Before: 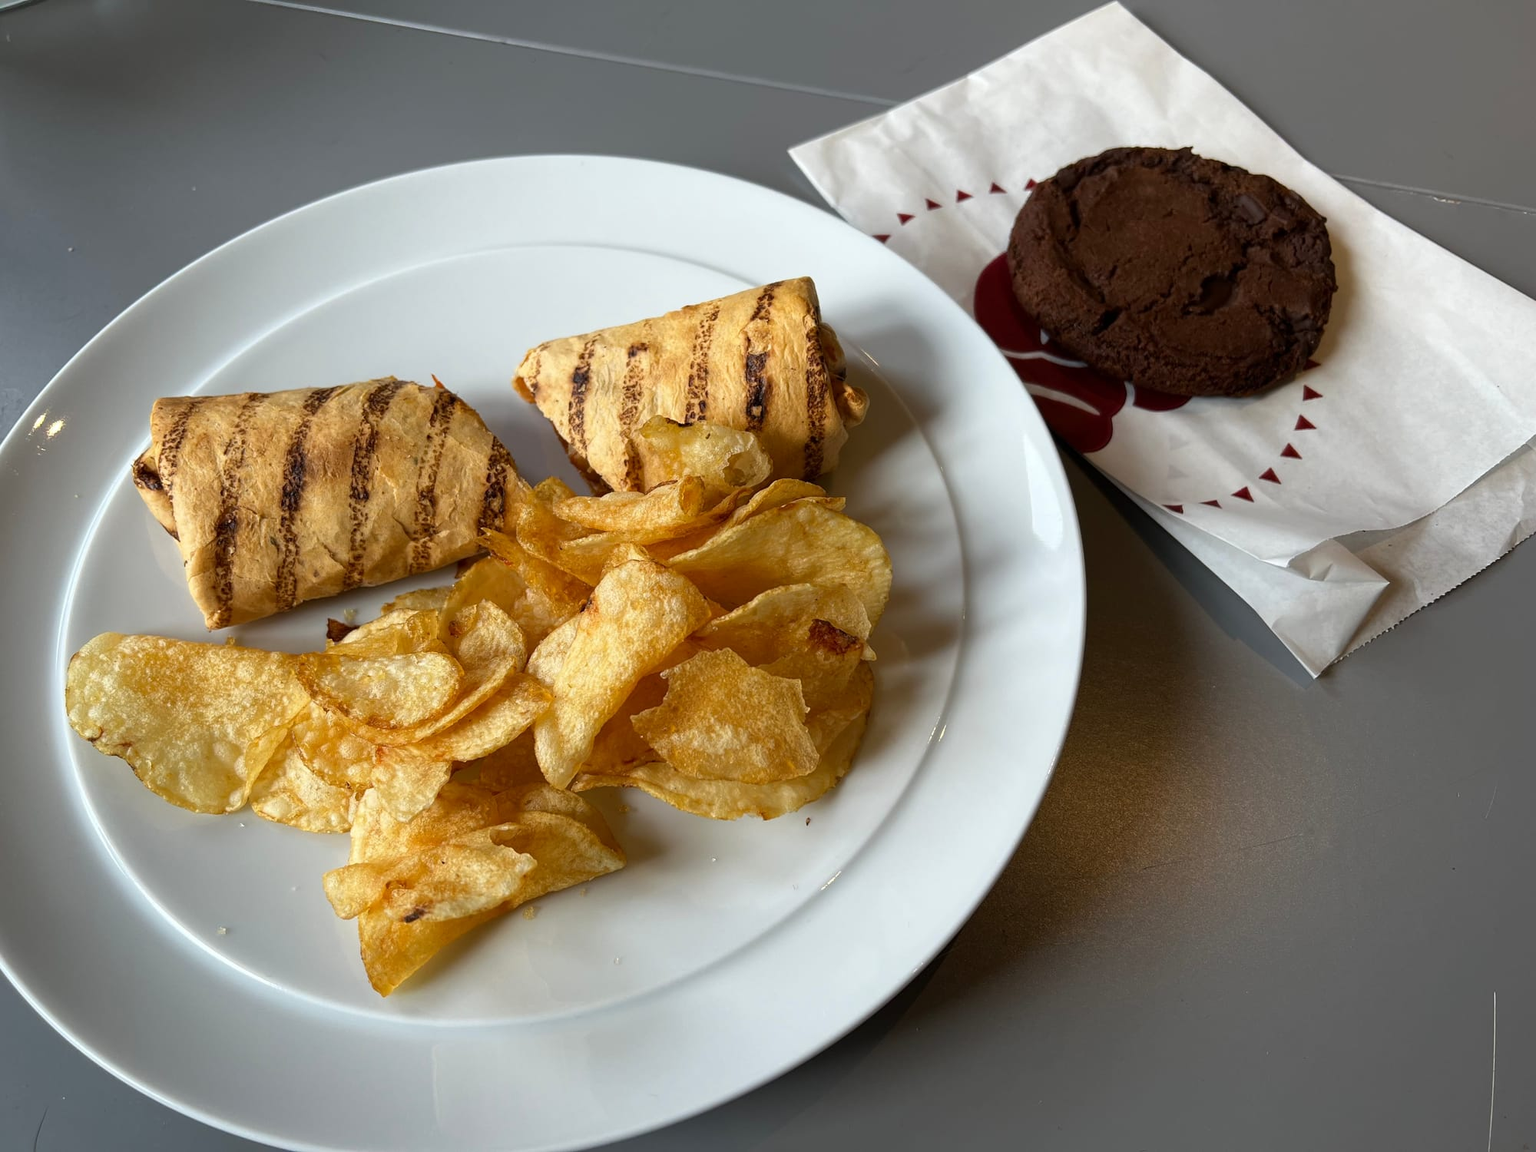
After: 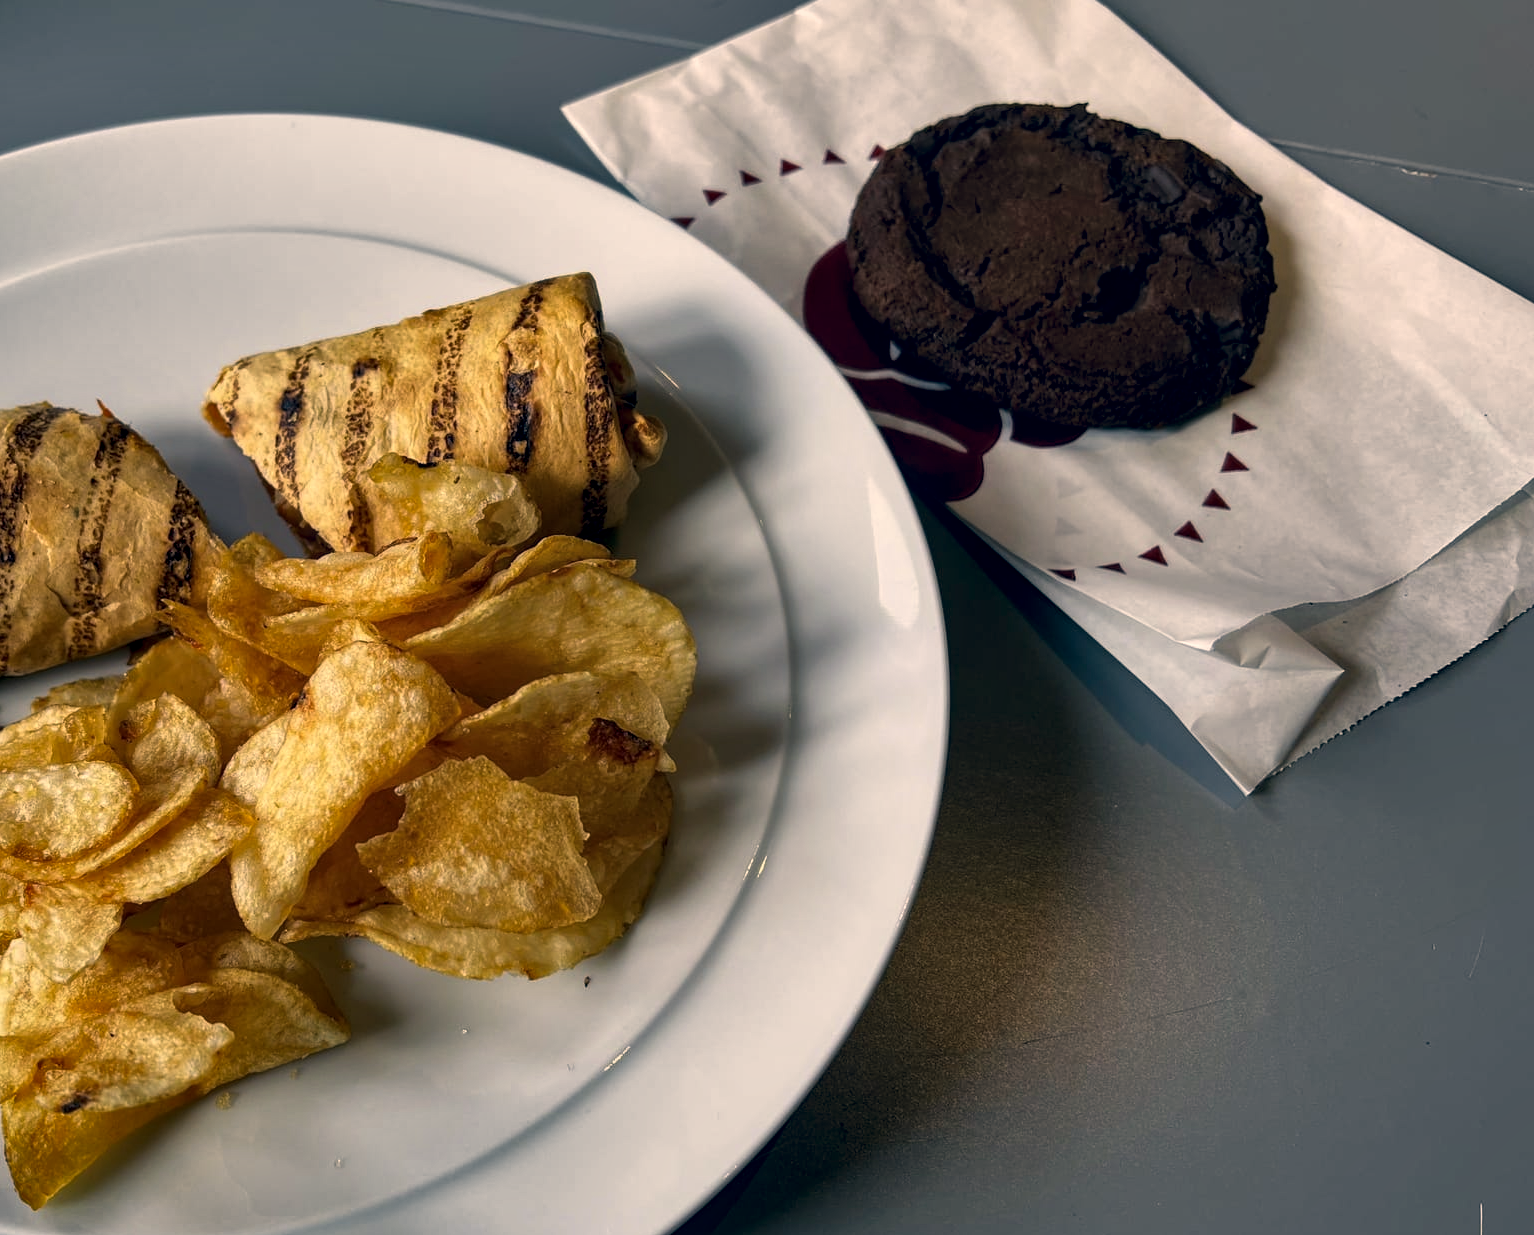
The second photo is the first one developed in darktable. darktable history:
exposure: exposure -0.207 EV, compensate highlight preservation false
color correction: highlights a* 10.31, highlights b* 14.15, shadows a* -9.7, shadows b* -15.07
crop: left 23.251%, top 5.879%, bottom 11.754%
shadows and highlights: white point adjustment -3.73, highlights -63.67, soften with gaussian
local contrast: detail 134%, midtone range 0.749
